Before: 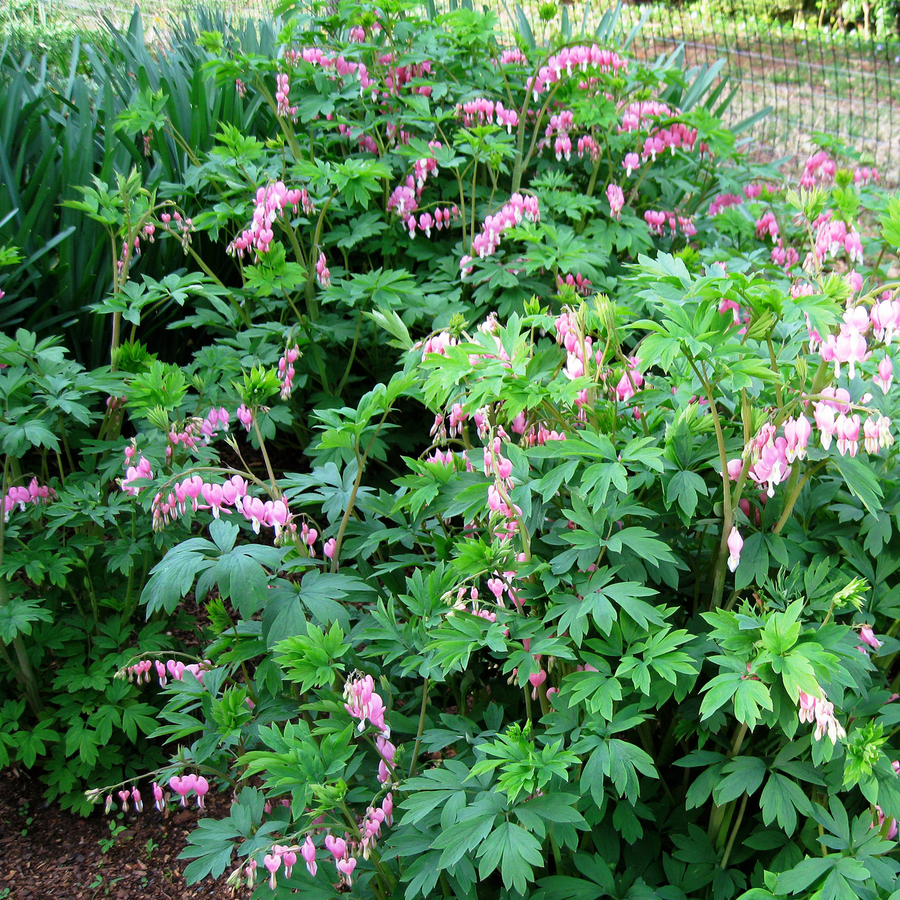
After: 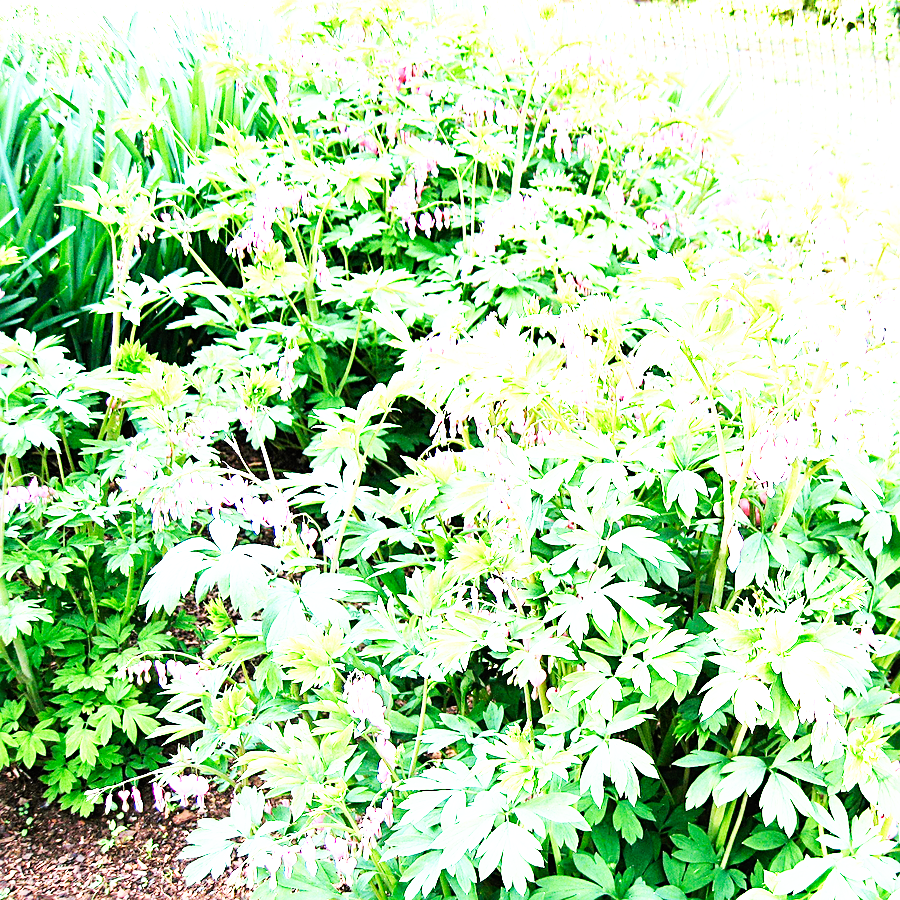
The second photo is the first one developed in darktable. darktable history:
base curve: curves: ch0 [(0, 0) (0.007, 0.004) (0.027, 0.03) (0.046, 0.07) (0.207, 0.54) (0.442, 0.872) (0.673, 0.972) (1, 1)], preserve colors none
exposure: black level correction 0, exposure 2.106 EV, compensate highlight preservation false
sharpen: on, module defaults
